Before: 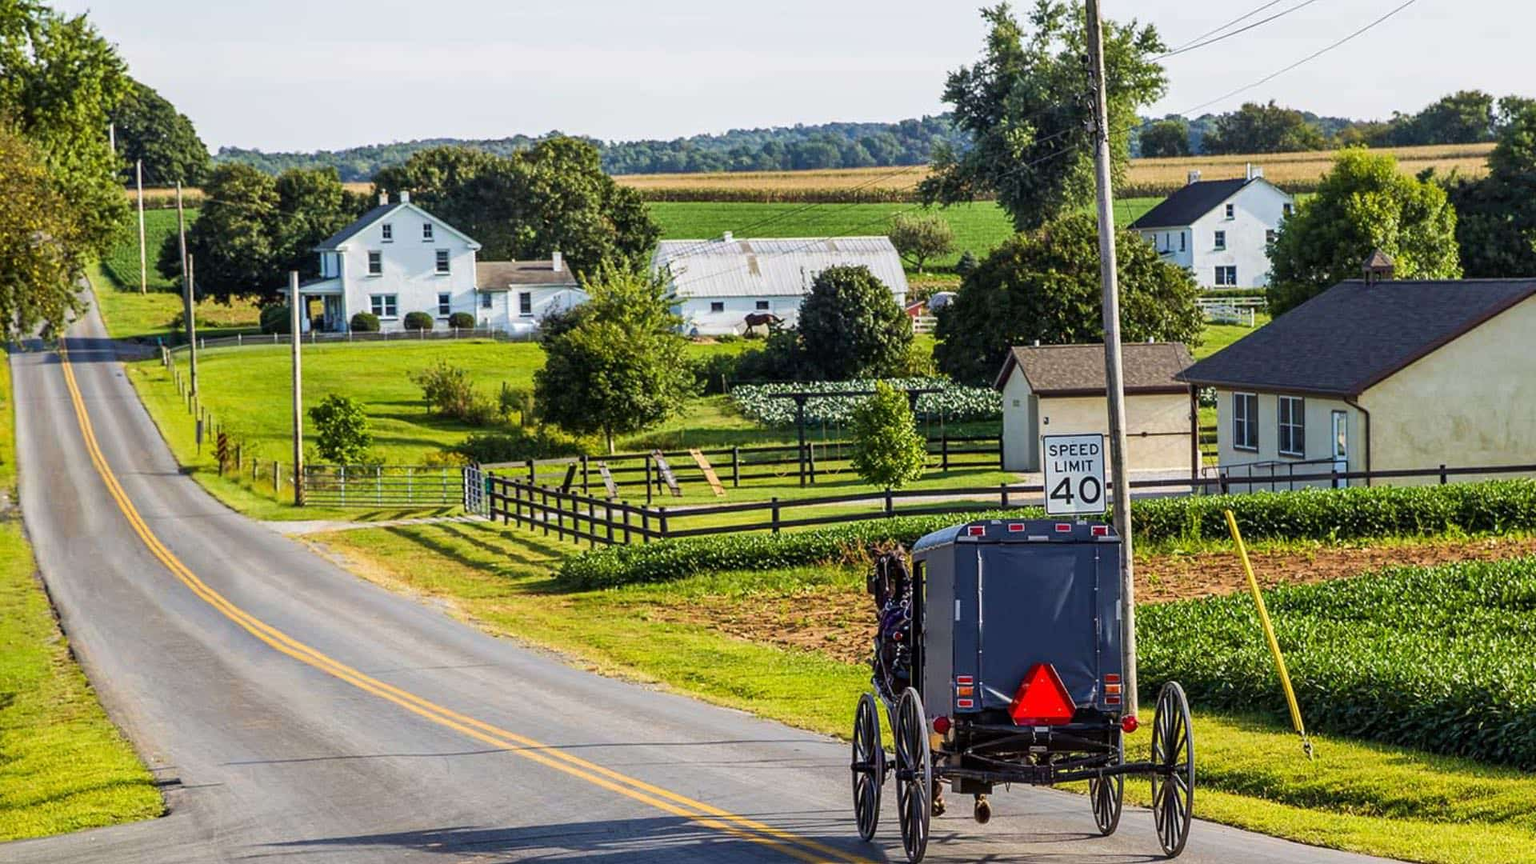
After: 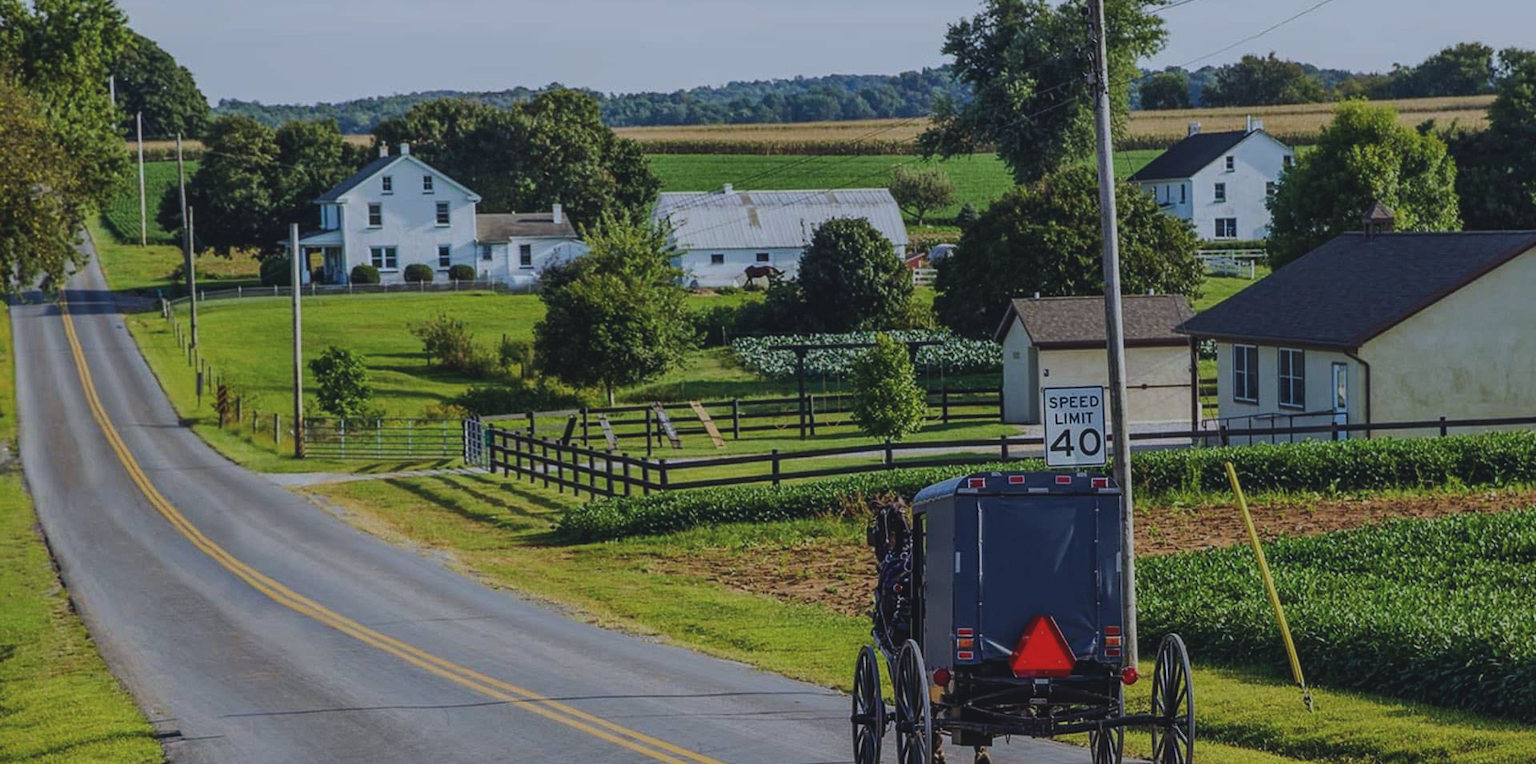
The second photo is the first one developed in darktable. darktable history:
crop and rotate: top 5.614%, bottom 5.899%
color calibration: x 0.37, y 0.382, temperature 4319.07 K
exposure: black level correction -0.016, exposure -1.056 EV, compensate highlight preservation false
